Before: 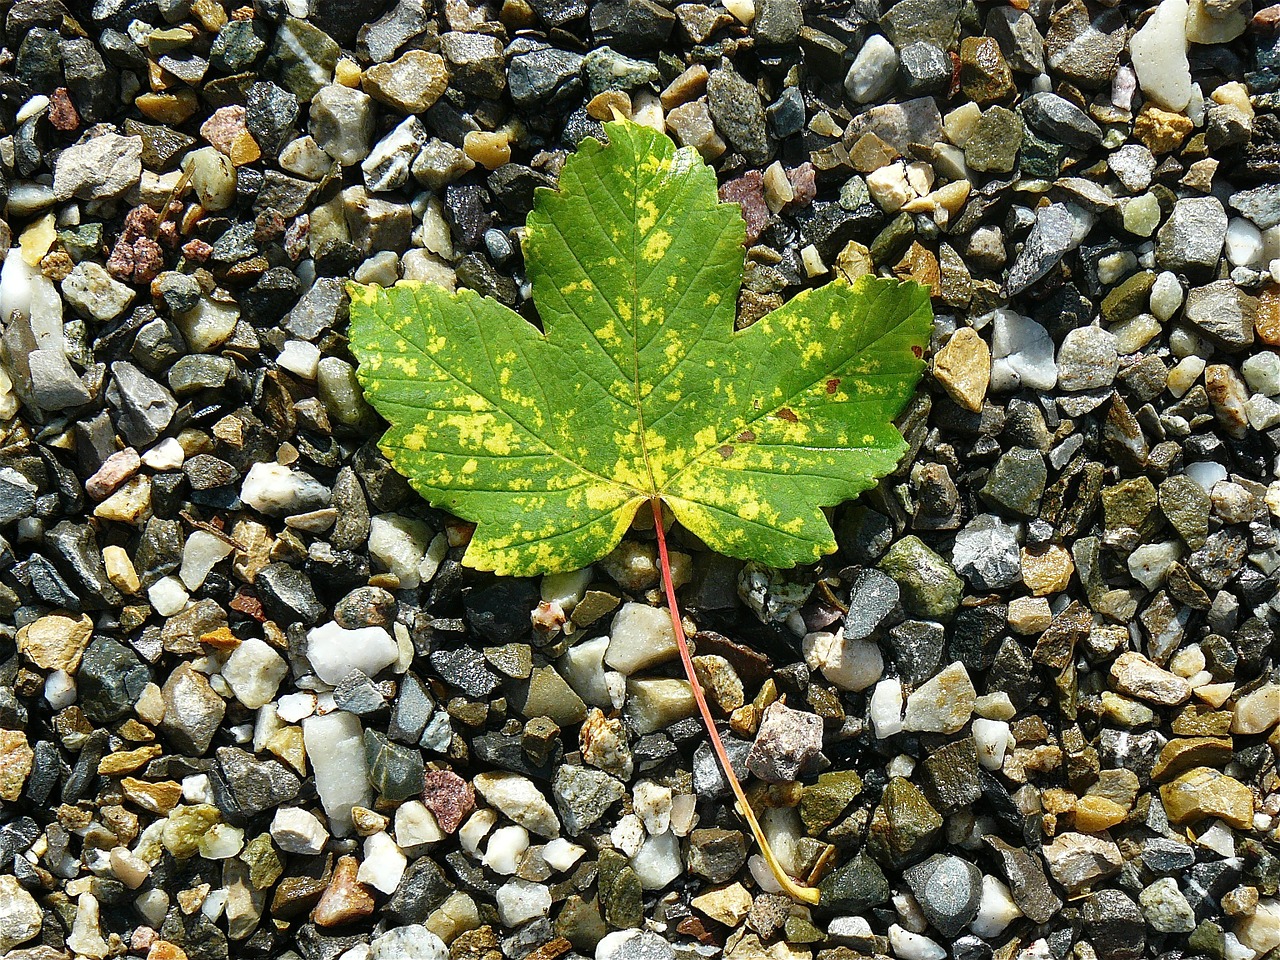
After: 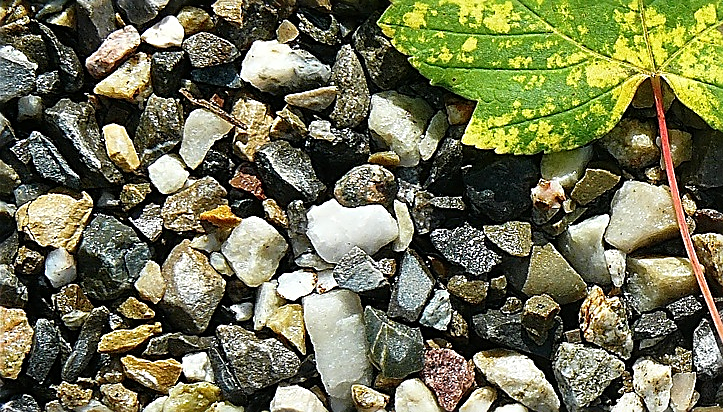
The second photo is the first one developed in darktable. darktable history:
crop: top 43.976%, right 43.498%, bottom 13.011%
sharpen: amount 0.904
